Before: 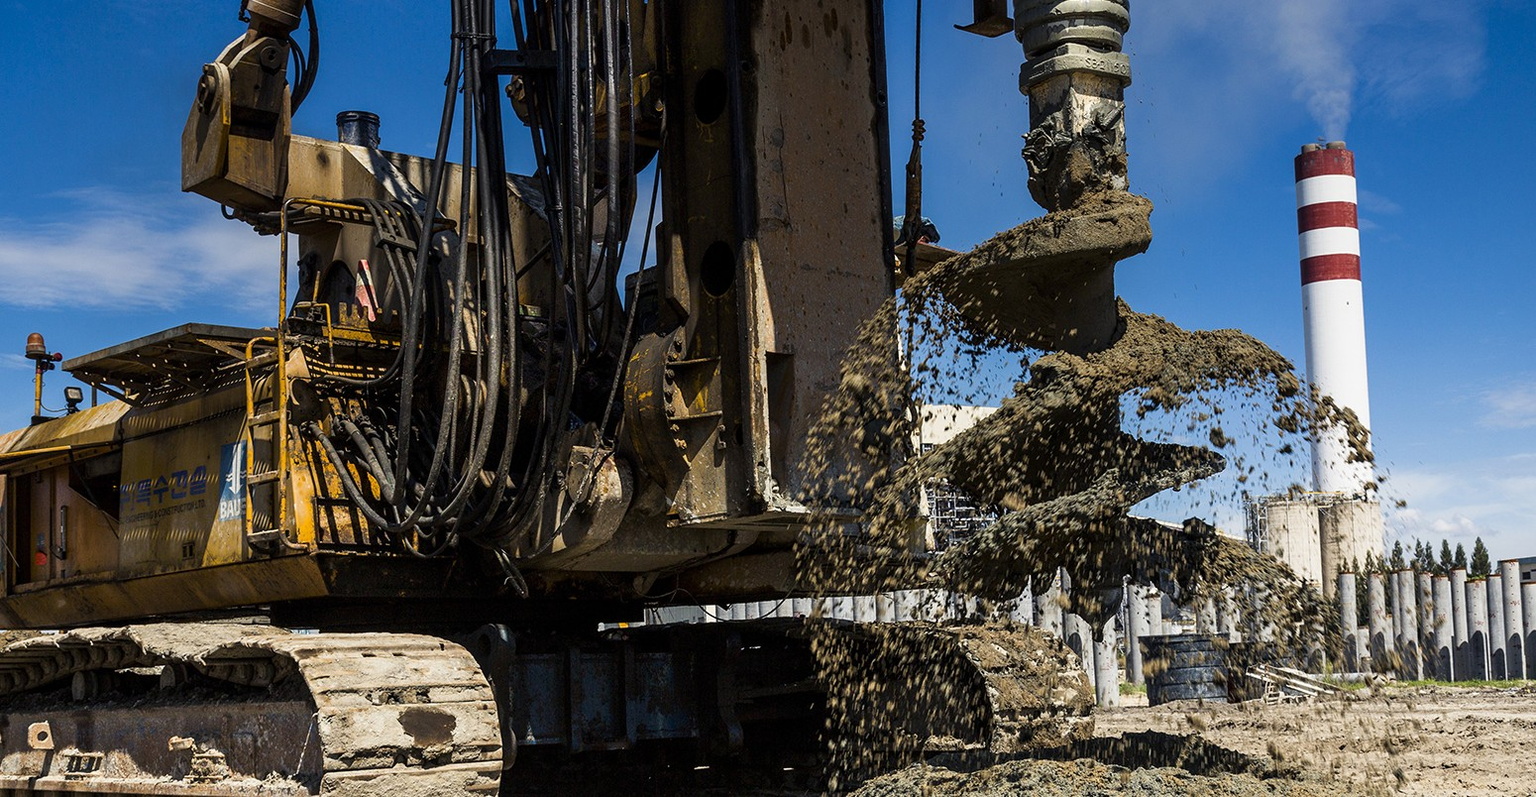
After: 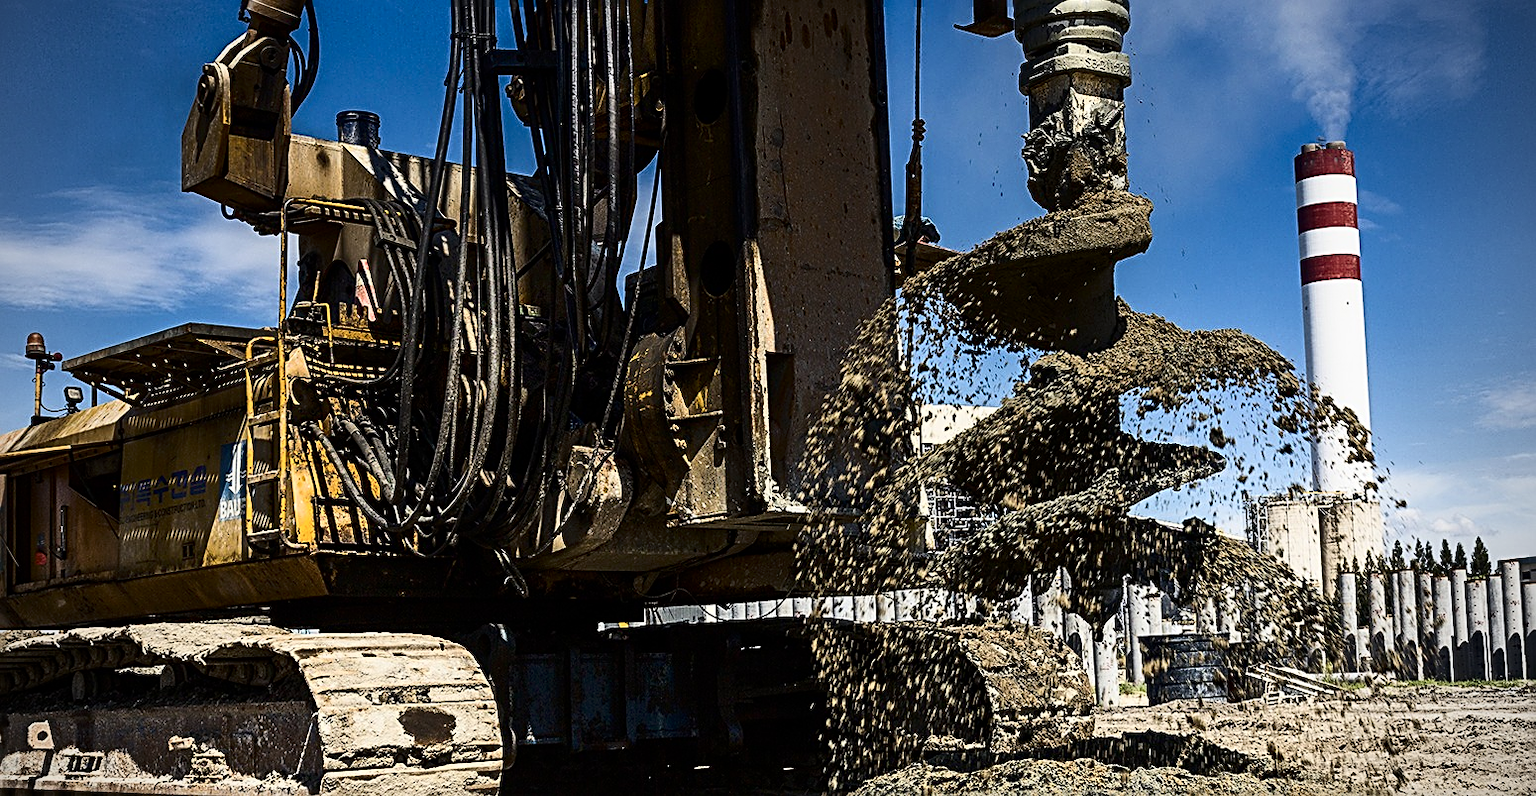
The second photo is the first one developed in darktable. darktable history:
shadows and highlights: shadows 20.76, highlights -81.99, soften with gaussian
sharpen: radius 2.569, amount 0.685
contrast brightness saturation: contrast 0.278
vignetting: on, module defaults
